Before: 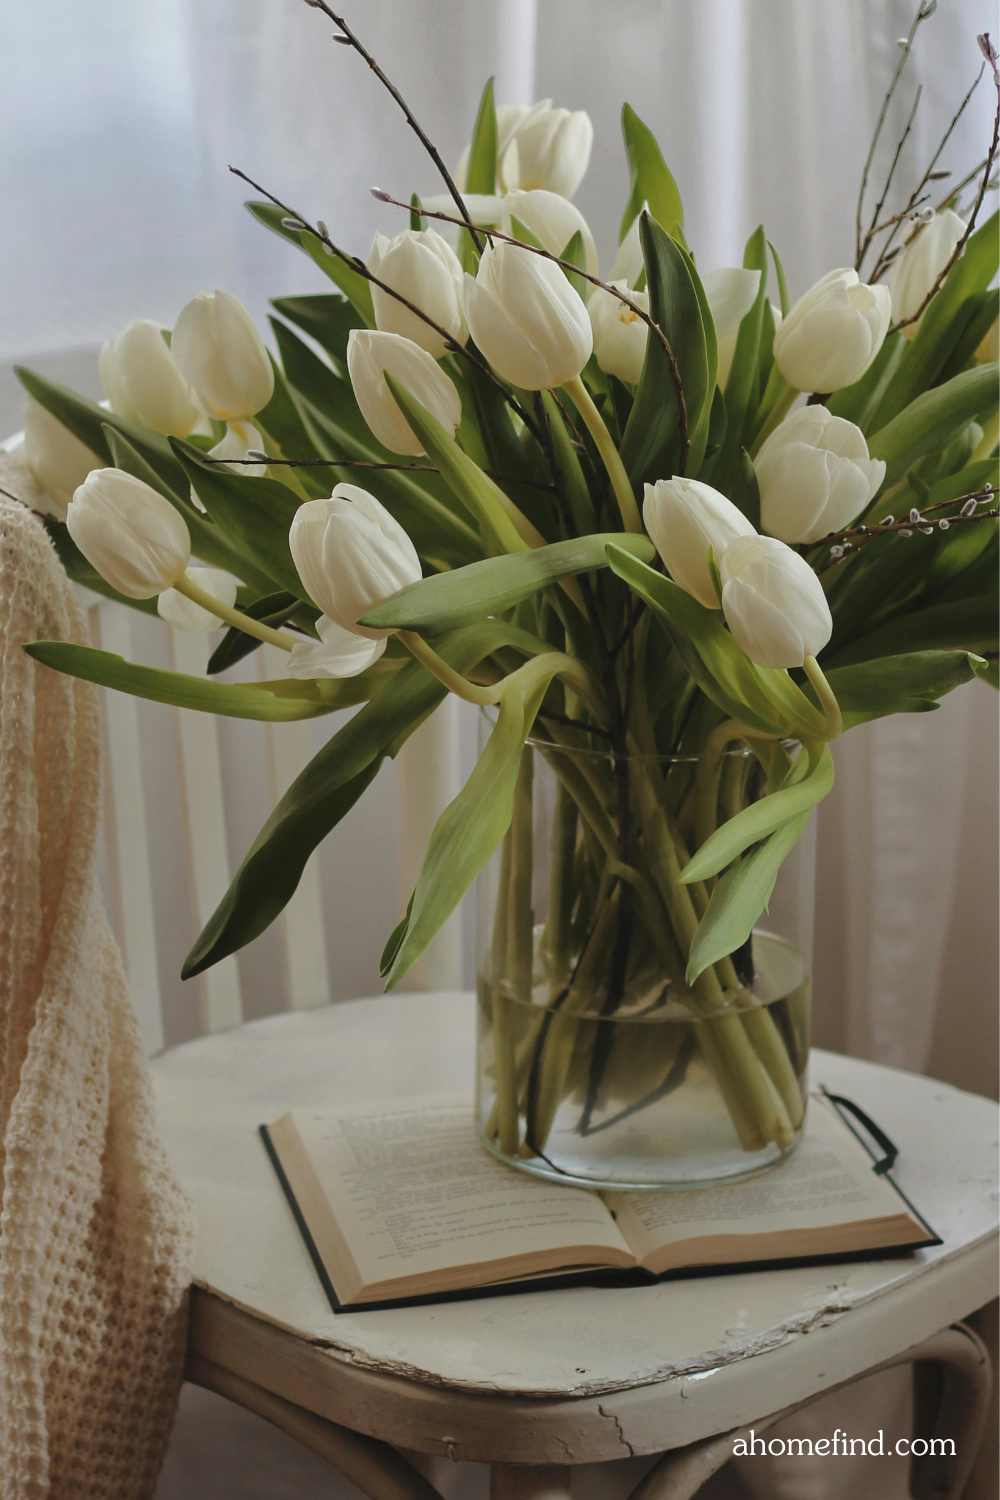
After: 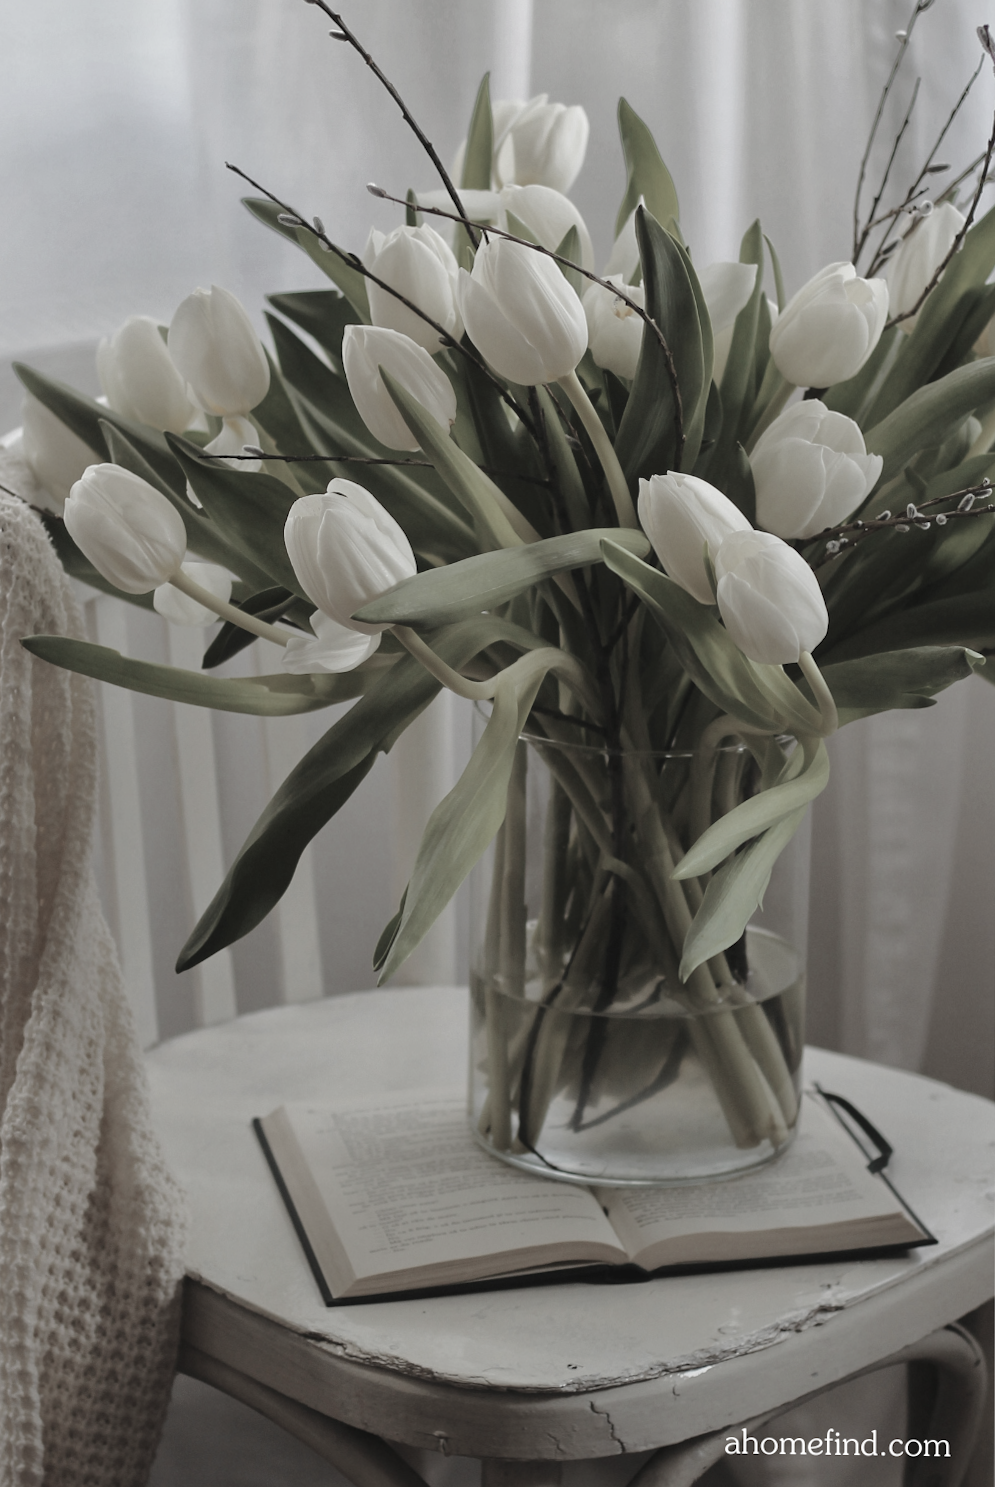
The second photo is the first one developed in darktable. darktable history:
rotate and perspective: rotation 0.192°, lens shift (horizontal) -0.015, crop left 0.005, crop right 0.996, crop top 0.006, crop bottom 0.99
color zones: curves: ch1 [(0, 0.153) (0.143, 0.15) (0.286, 0.151) (0.429, 0.152) (0.571, 0.152) (0.714, 0.151) (0.857, 0.151) (1, 0.153)]
